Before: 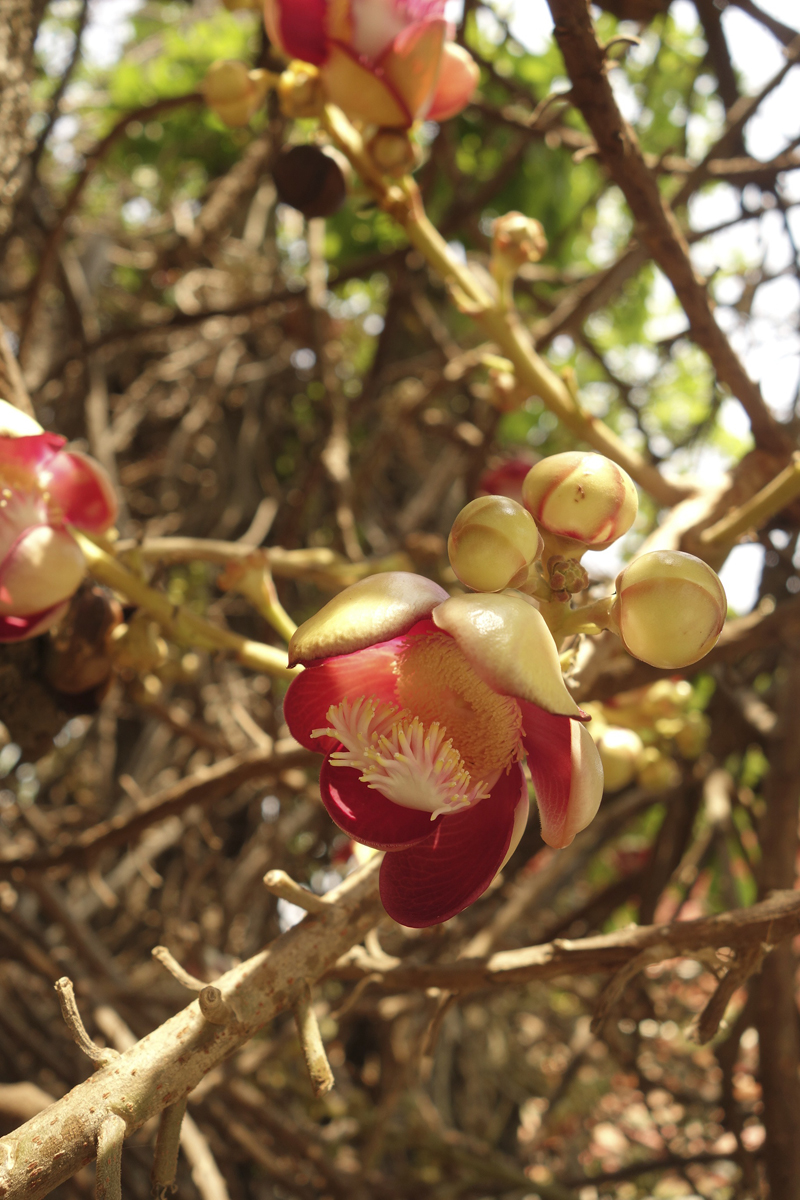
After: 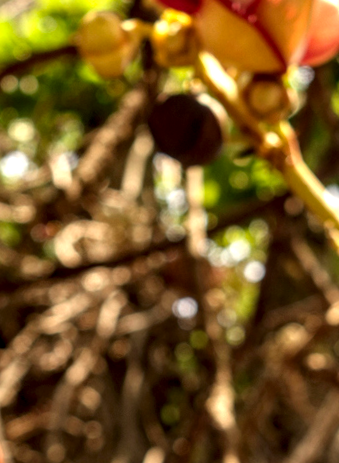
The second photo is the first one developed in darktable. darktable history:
local contrast: highlights 0%, shadows 0%, detail 182%
crop: left 15.452%, top 5.459%, right 43.956%, bottom 56.62%
rotate and perspective: rotation -1.75°, automatic cropping off
color balance rgb: linear chroma grading › global chroma 10%, global vibrance 10%, contrast 15%, saturation formula JzAzBz (2021)
